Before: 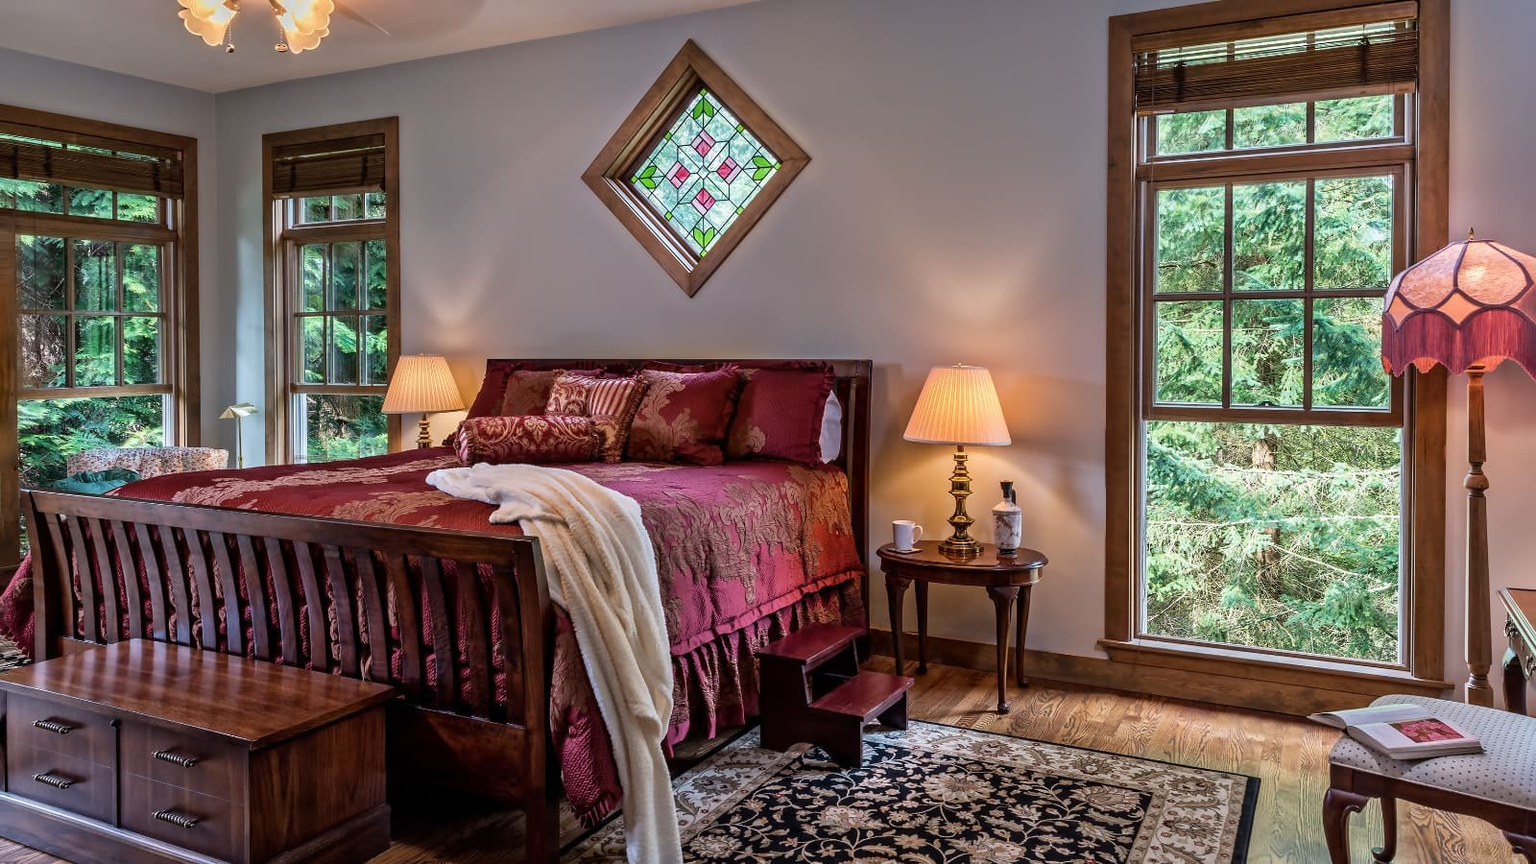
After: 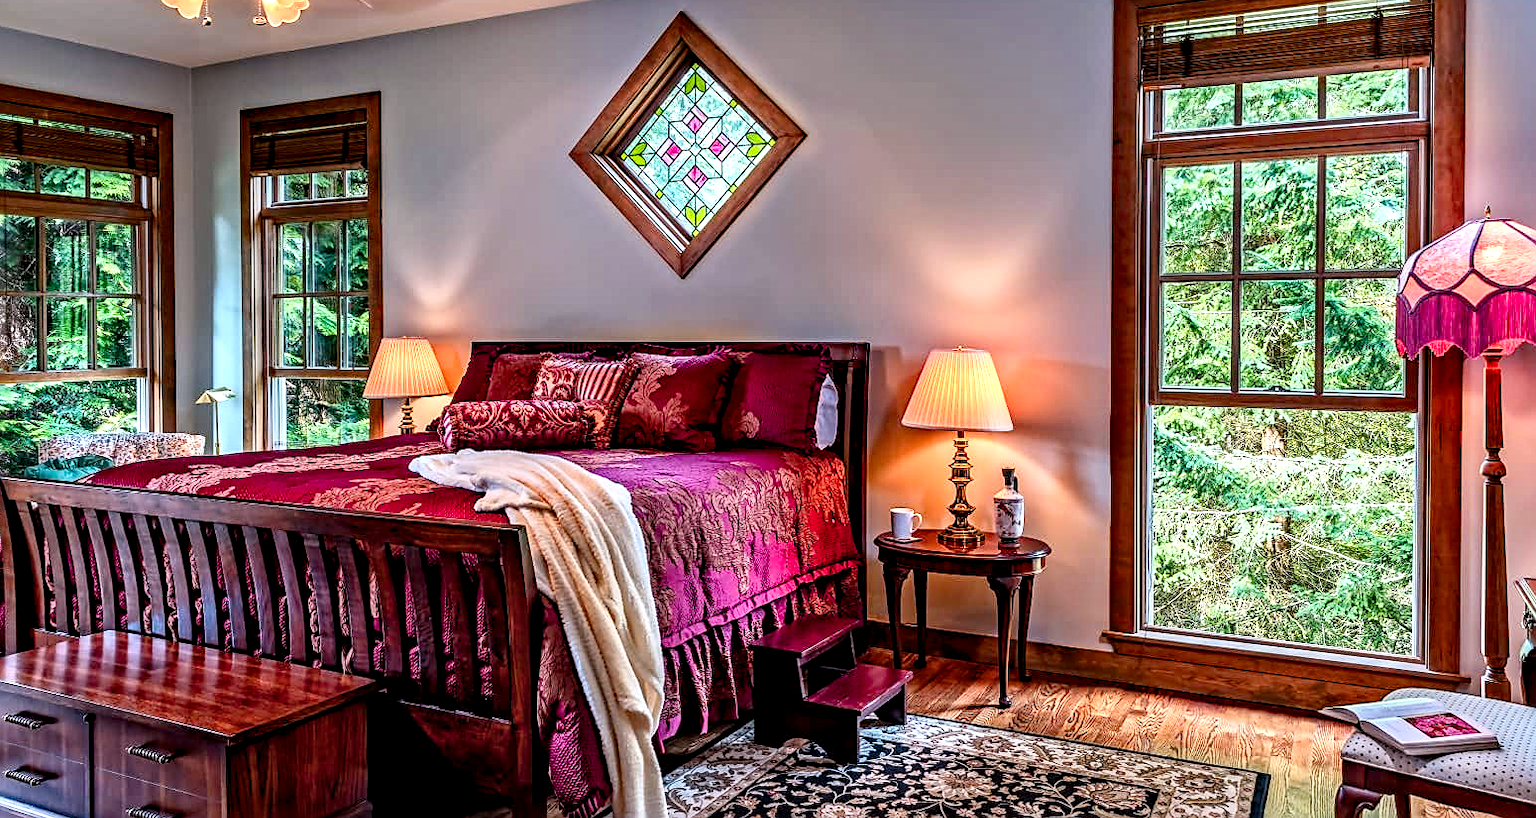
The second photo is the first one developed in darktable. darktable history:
color zones: curves: ch1 [(0.239, 0.552) (0.75, 0.5)]; ch2 [(0.25, 0.462) (0.749, 0.457)], mix 25.94%
sharpen: on, module defaults
crop: left 1.964%, top 3.251%, right 1.122%, bottom 4.933%
white balance: red 0.988, blue 1.017
haze removal: compatibility mode true, adaptive false
color balance rgb: perceptual saturation grading › global saturation 20%, perceptual saturation grading › highlights -25%, perceptual saturation grading › shadows 25%
local contrast: detail 160%
contrast brightness saturation: contrast 0.2, brightness 0.16, saturation 0.22
